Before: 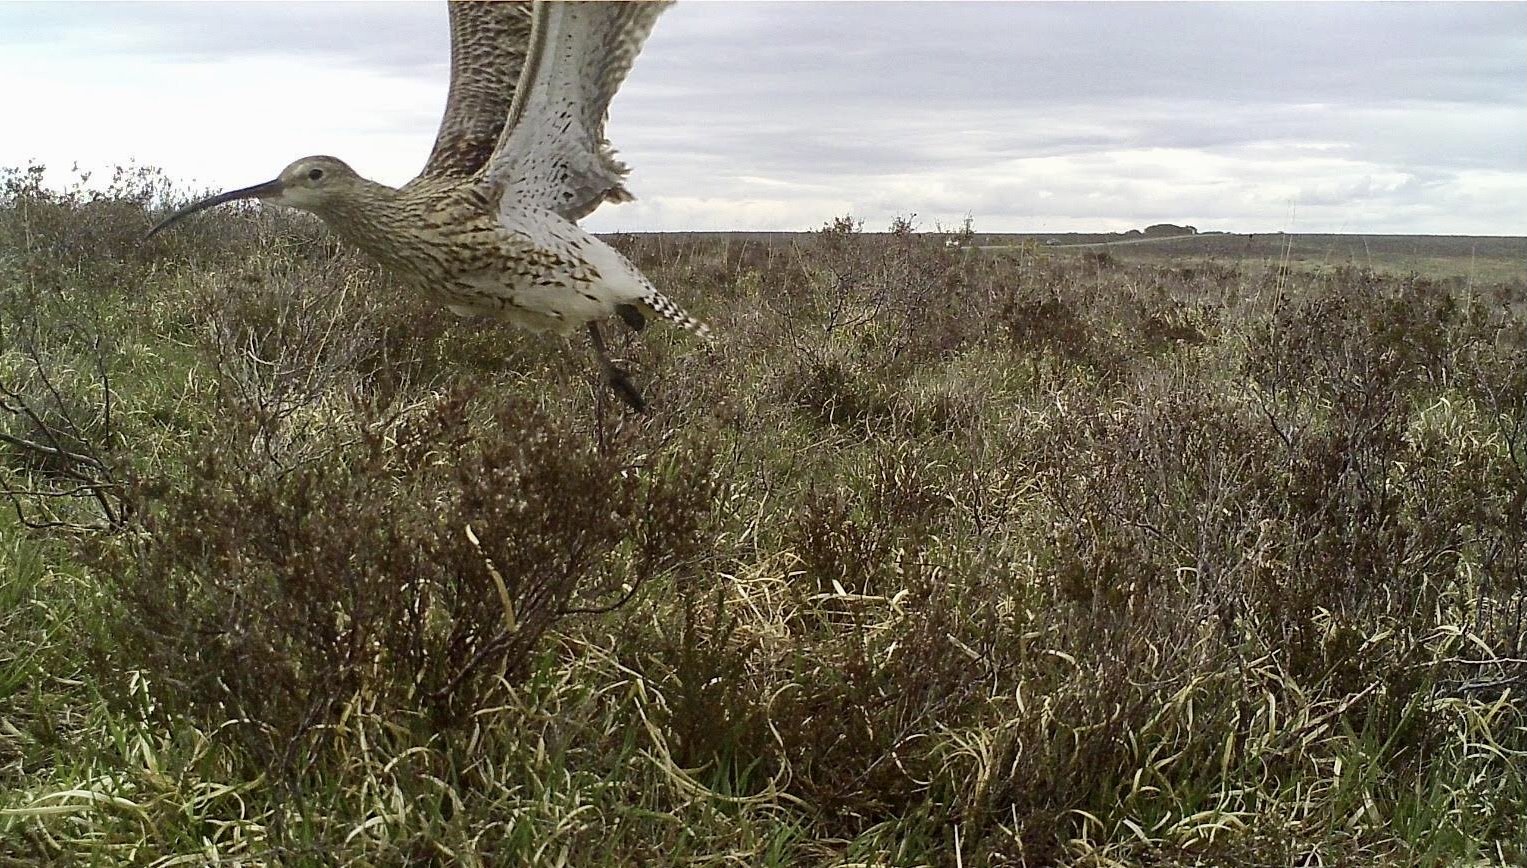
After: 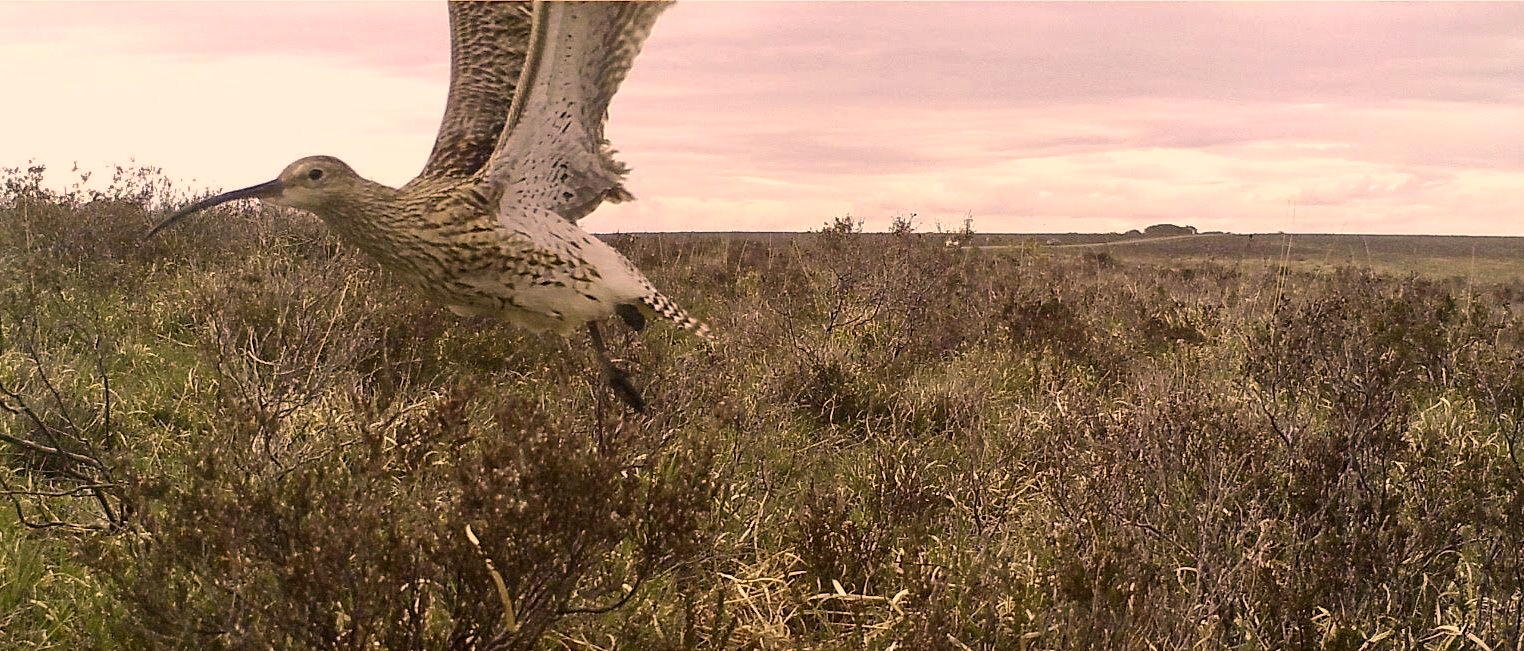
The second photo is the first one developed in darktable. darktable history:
crop: bottom 24.967%
color correction: highlights a* 17.88, highlights b* 18.79
